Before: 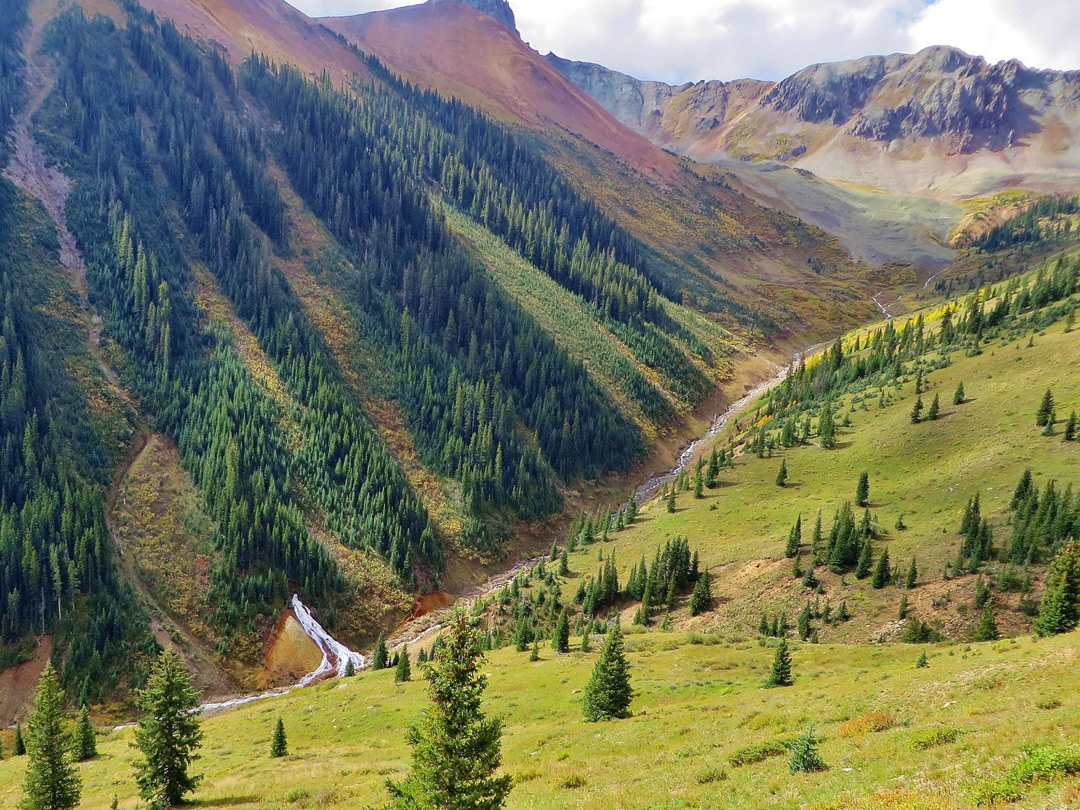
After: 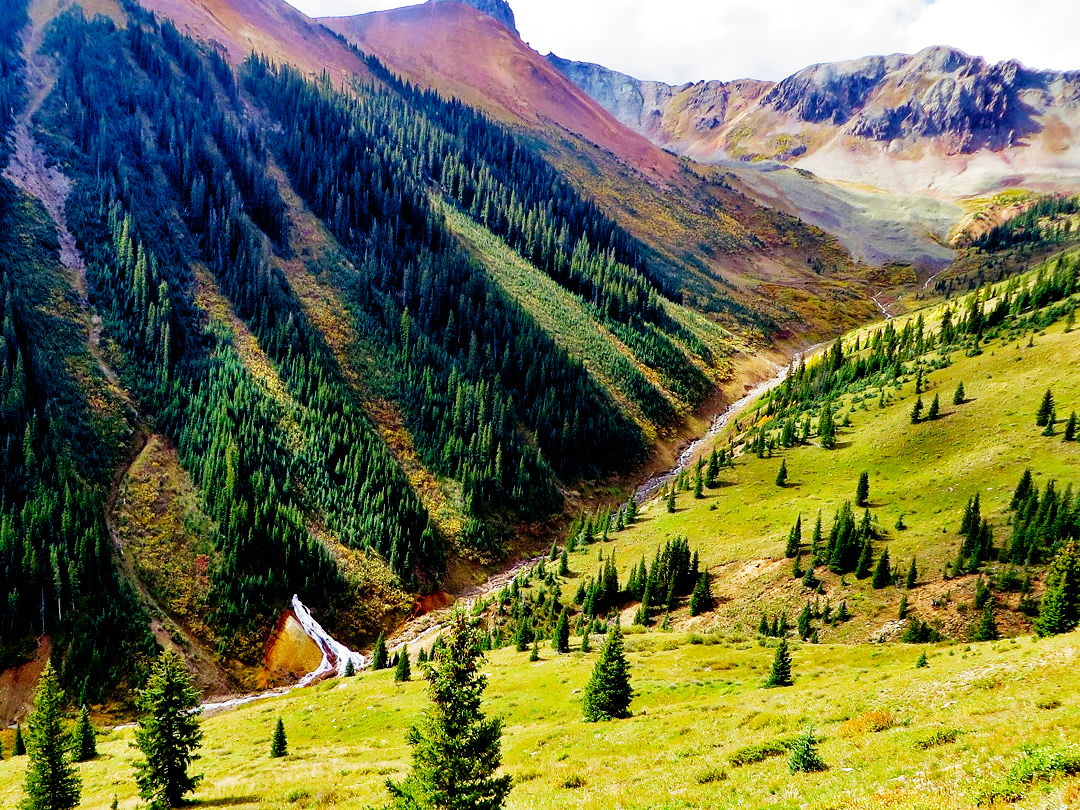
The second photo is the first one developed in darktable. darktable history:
filmic rgb: black relative exposure -3.76 EV, white relative exposure 2.4 EV, dynamic range scaling -49.97%, hardness 3.48, latitude 30.94%, contrast 1.81, add noise in highlights 0.002, preserve chrominance no, color science v3 (2019), use custom middle-gray values true, contrast in highlights soft
